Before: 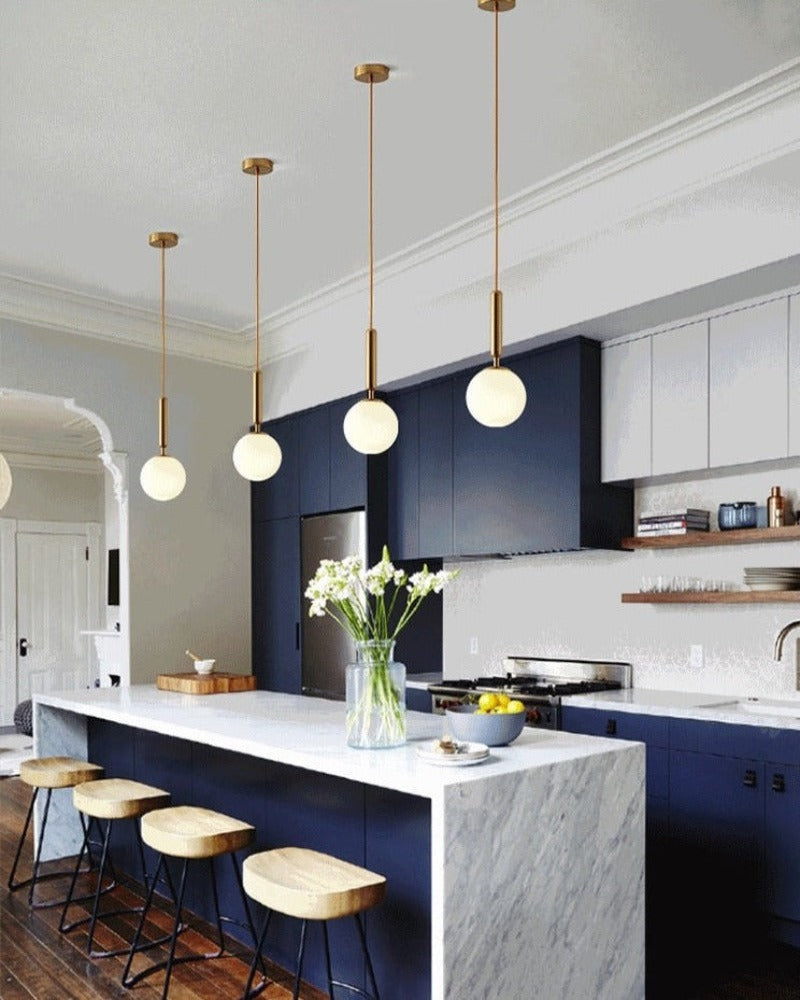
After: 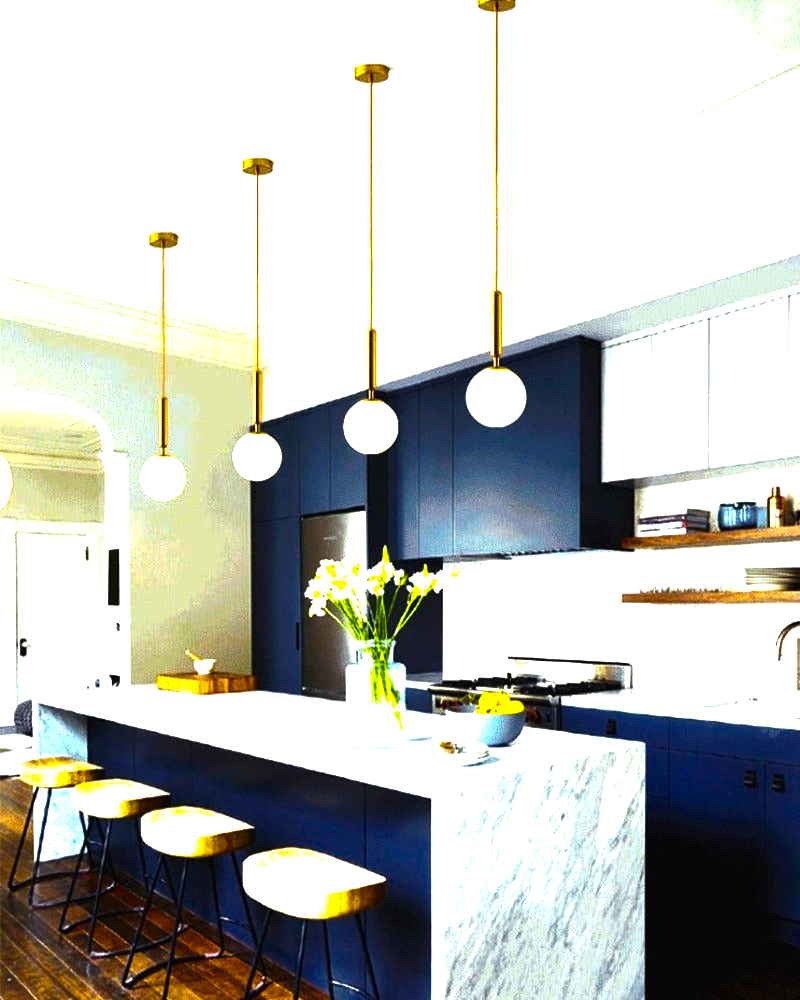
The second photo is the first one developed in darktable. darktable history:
color correction: highlights a* -8, highlights b* 3.1
color balance rgb: linear chroma grading › shadows -30%, linear chroma grading › global chroma 35%, perceptual saturation grading › global saturation 75%, perceptual saturation grading › shadows -30%, perceptual brilliance grading › highlights 75%, perceptual brilliance grading › shadows -30%, global vibrance 35%
